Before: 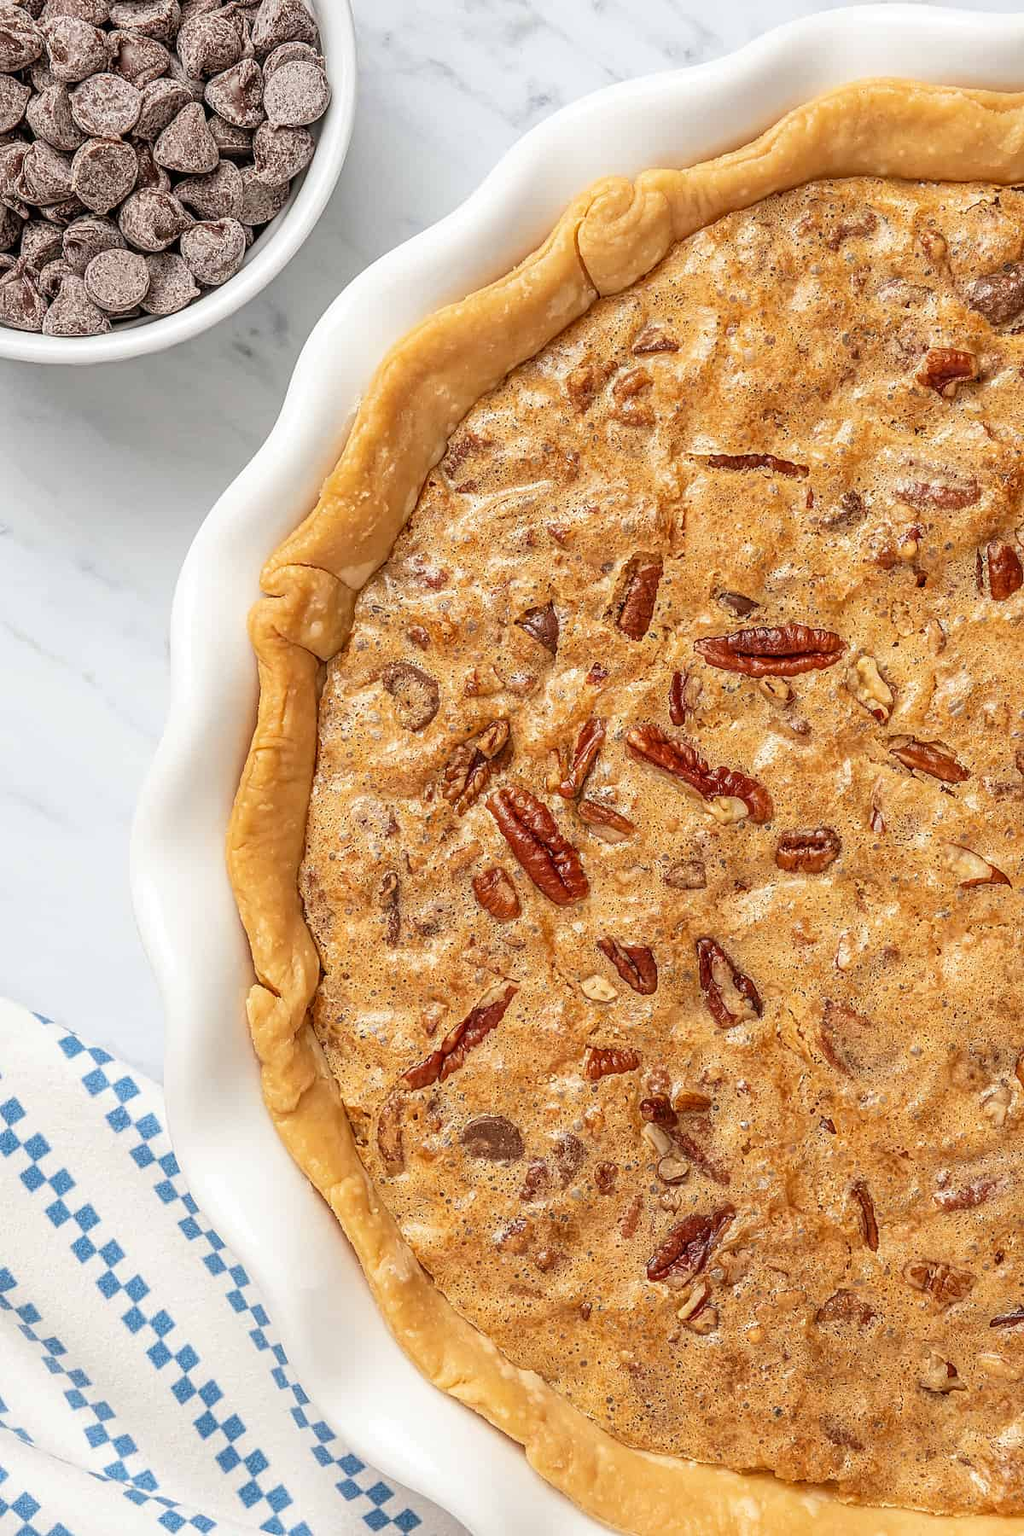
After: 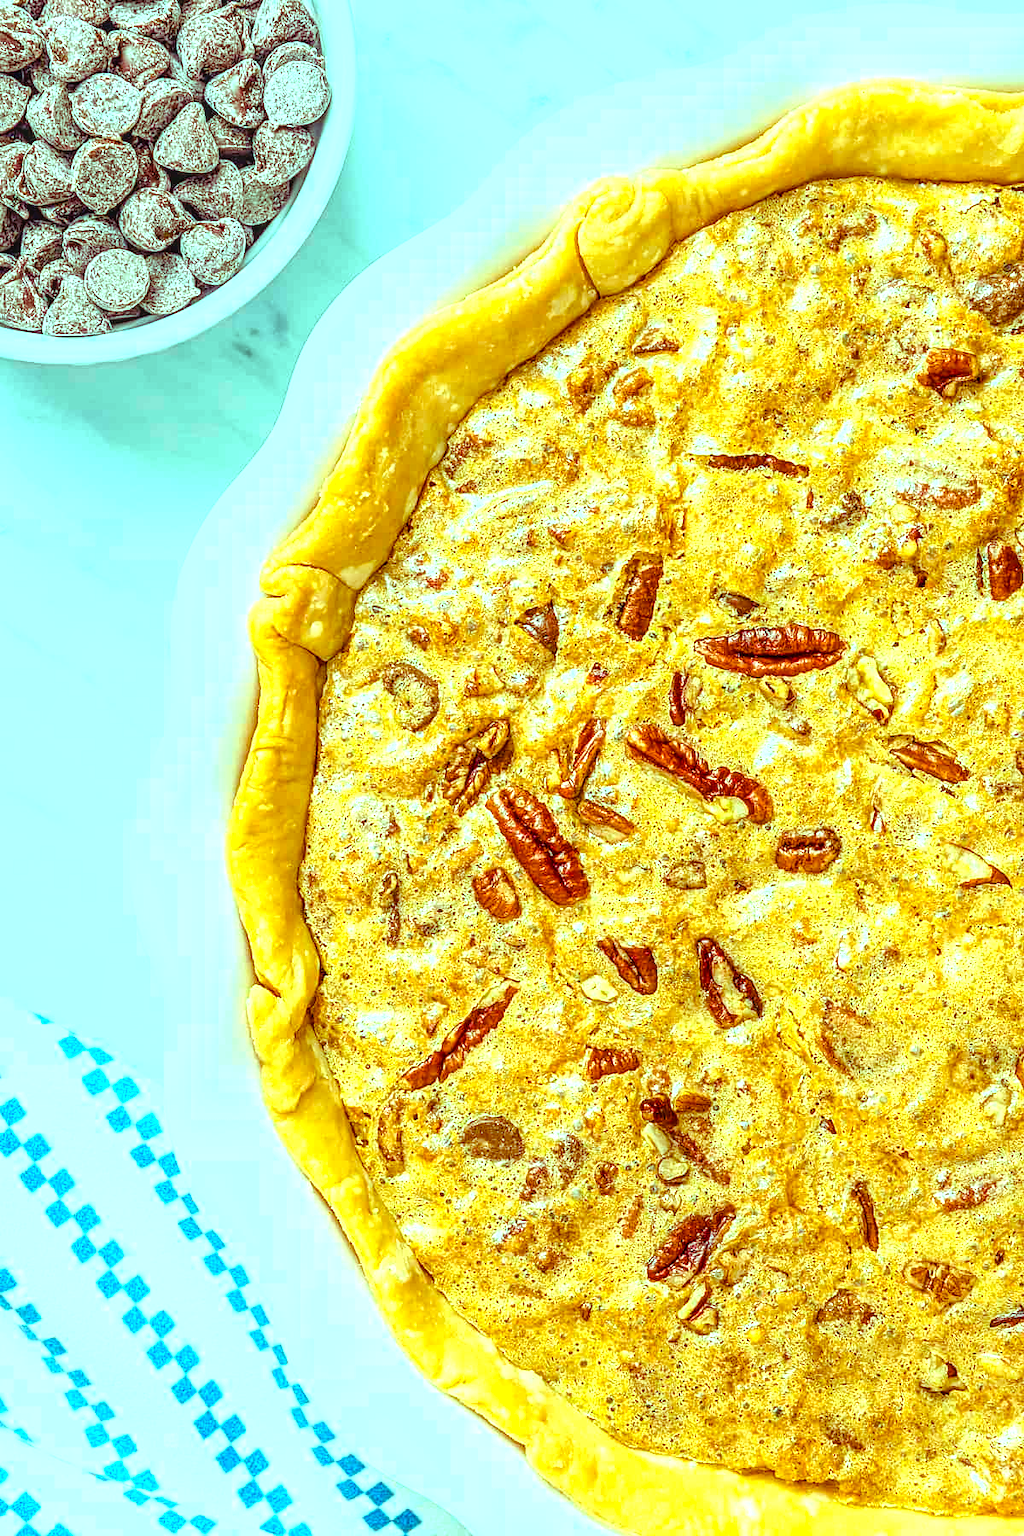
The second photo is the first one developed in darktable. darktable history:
local contrast: on, module defaults
color balance rgb: shadows lift › luminance -21.624%, shadows lift › chroma 8.859%, shadows lift › hue 283.27°, highlights gain › chroma 7.516%, highlights gain › hue 184.2°, linear chroma grading › global chroma 14.688%, perceptual saturation grading › global saturation 39.604%, perceptual saturation grading › highlights -25.383%, perceptual saturation grading › mid-tones 35.277%, perceptual saturation grading › shadows 36.106%
exposure: black level correction 0, exposure 1.001 EV, compensate highlight preservation false
